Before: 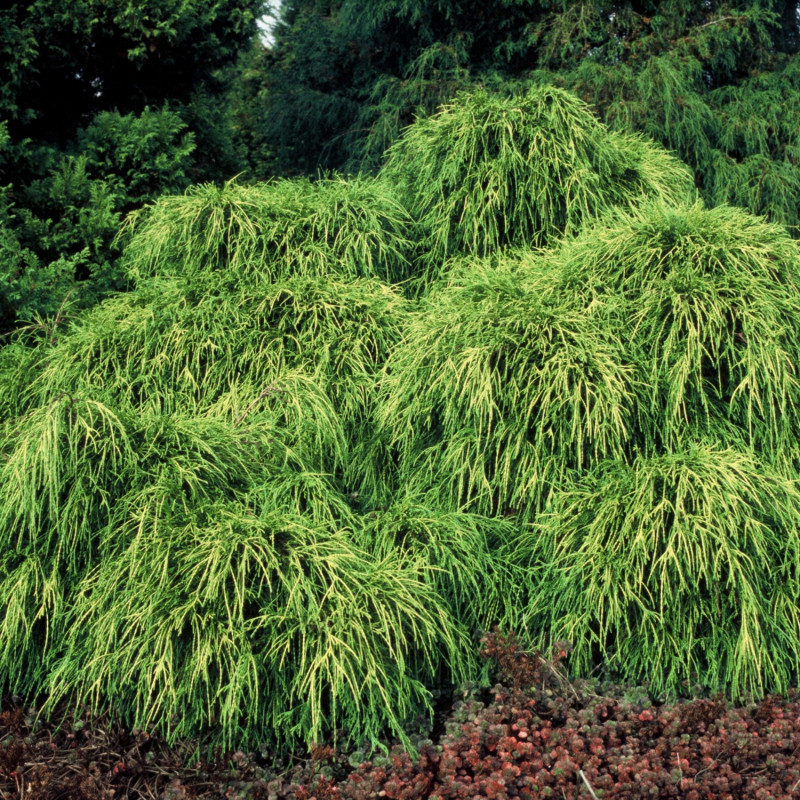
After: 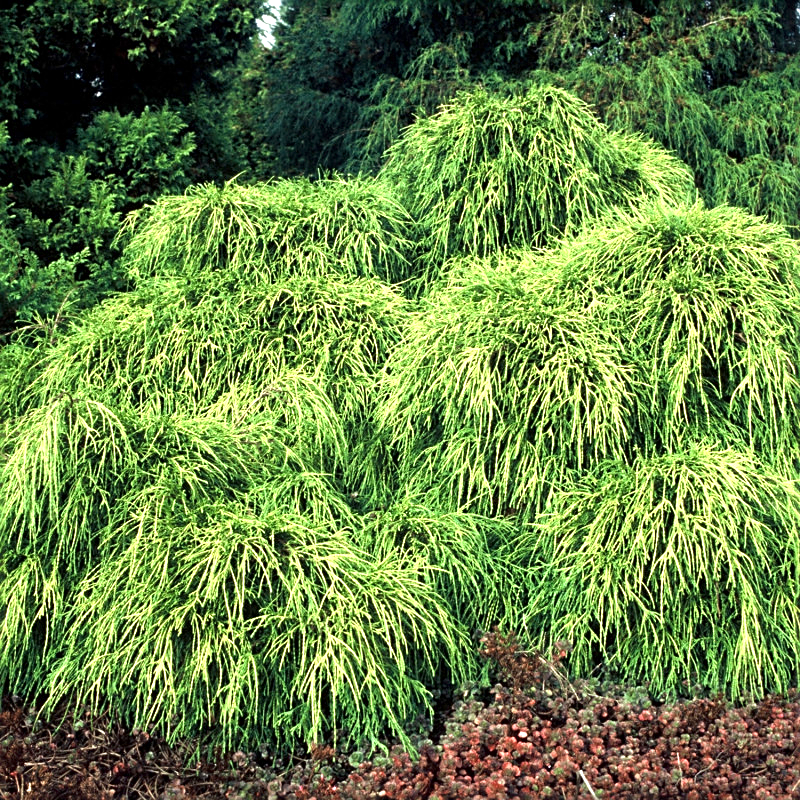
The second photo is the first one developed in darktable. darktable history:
exposure: exposure 0.943 EV, compensate highlight preservation false
sharpen: on, module defaults
contrast brightness saturation: contrast 0.03, brightness -0.04
